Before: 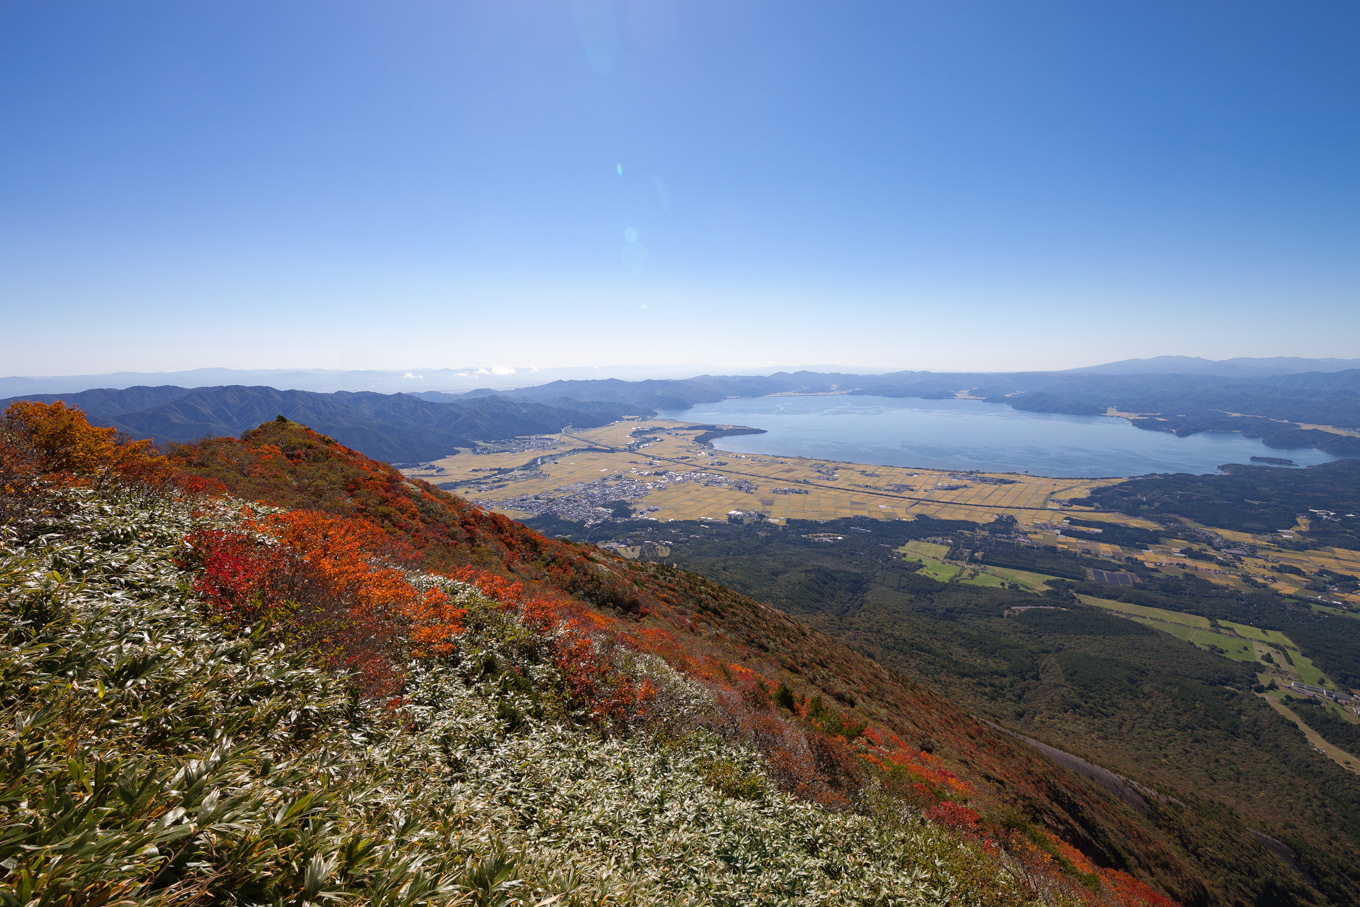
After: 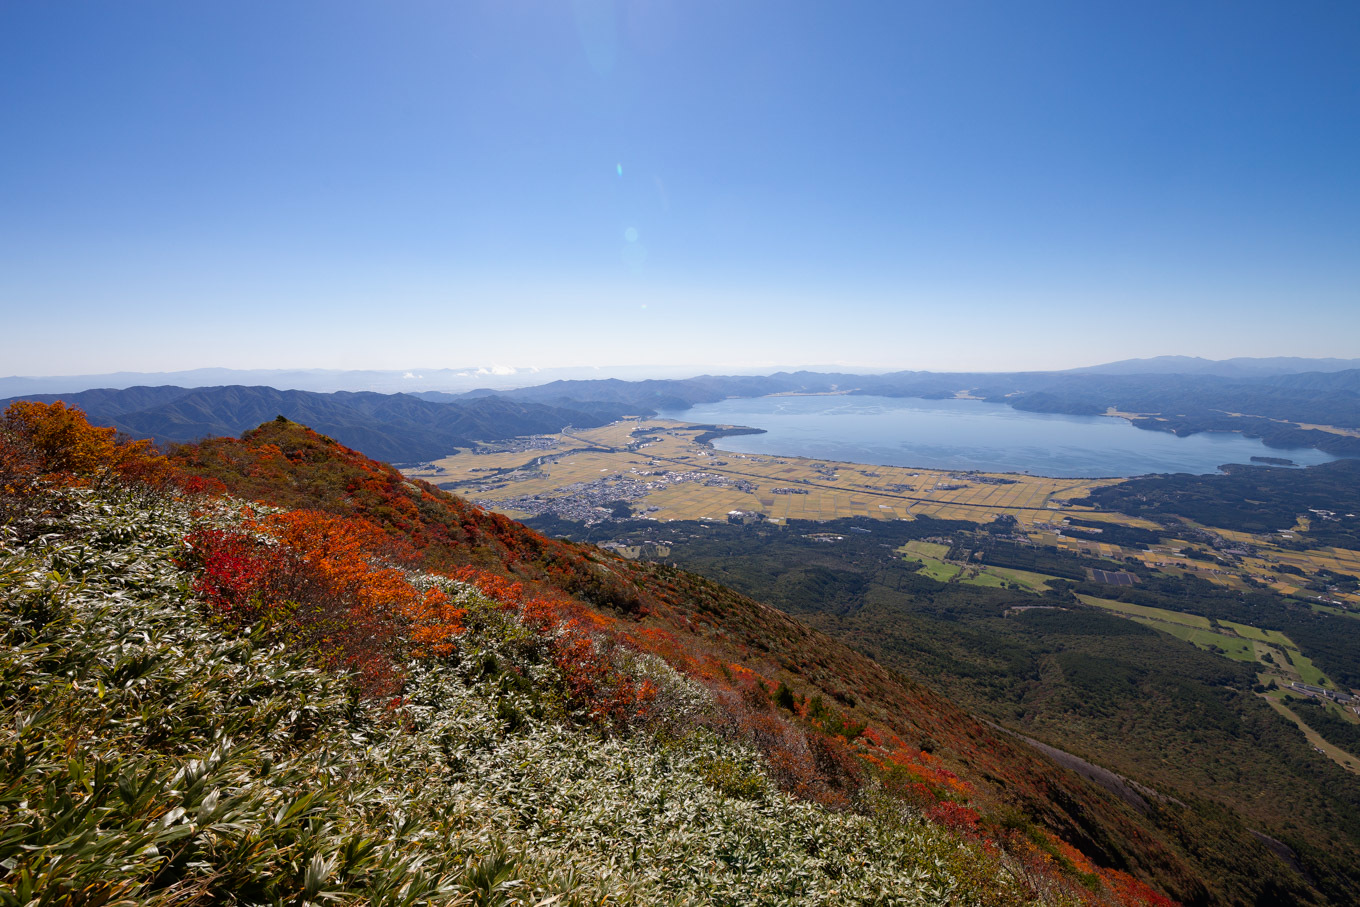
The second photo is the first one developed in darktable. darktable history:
tone curve: curves: ch0 [(0, 0) (0.059, 0.027) (0.162, 0.125) (0.304, 0.279) (0.547, 0.532) (0.828, 0.815) (1, 0.983)]; ch1 [(0, 0) (0.23, 0.166) (0.34, 0.308) (0.371, 0.337) (0.429, 0.411) (0.477, 0.462) (0.499, 0.498) (0.529, 0.537) (0.559, 0.582) (0.743, 0.798) (1, 1)]; ch2 [(0, 0) (0.431, 0.414) (0.498, 0.503) (0.524, 0.528) (0.568, 0.546) (0.6, 0.597) (0.634, 0.645) (0.728, 0.742) (1, 1)], preserve colors none
